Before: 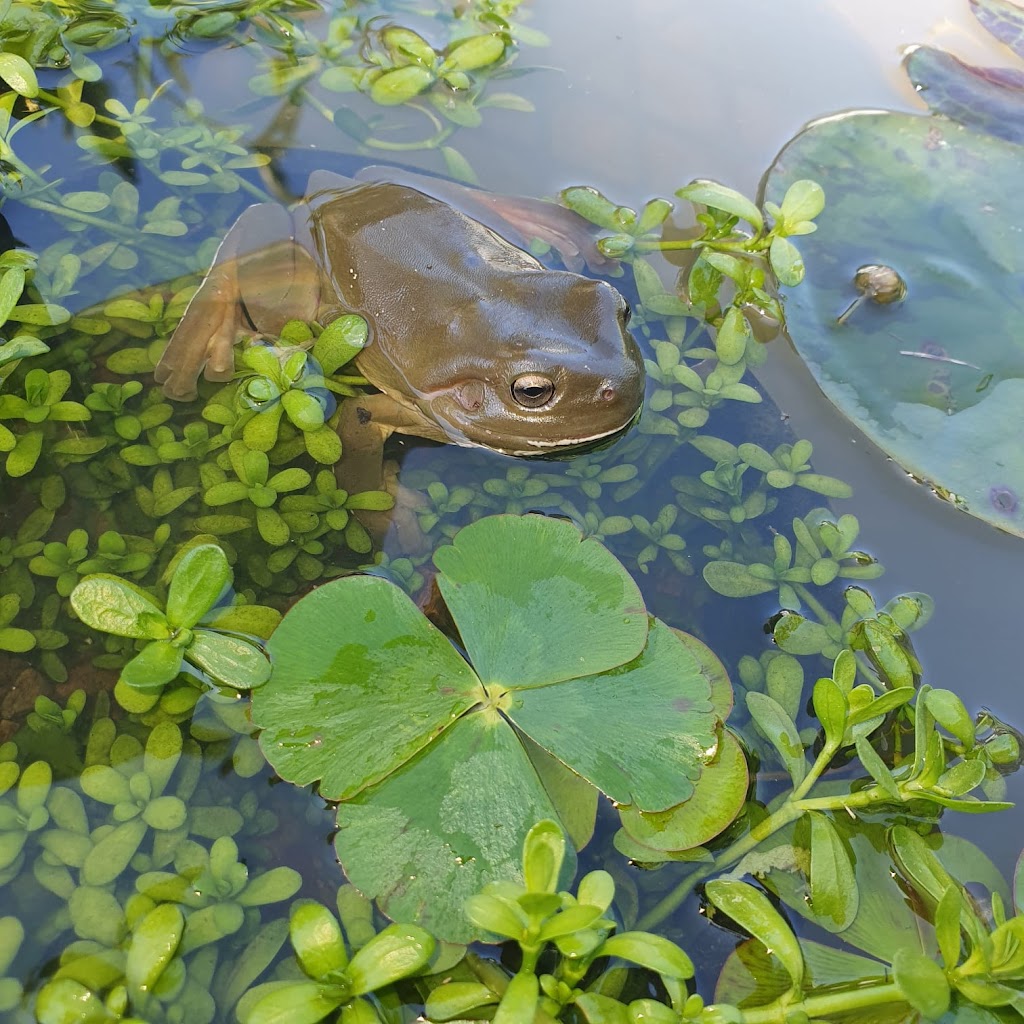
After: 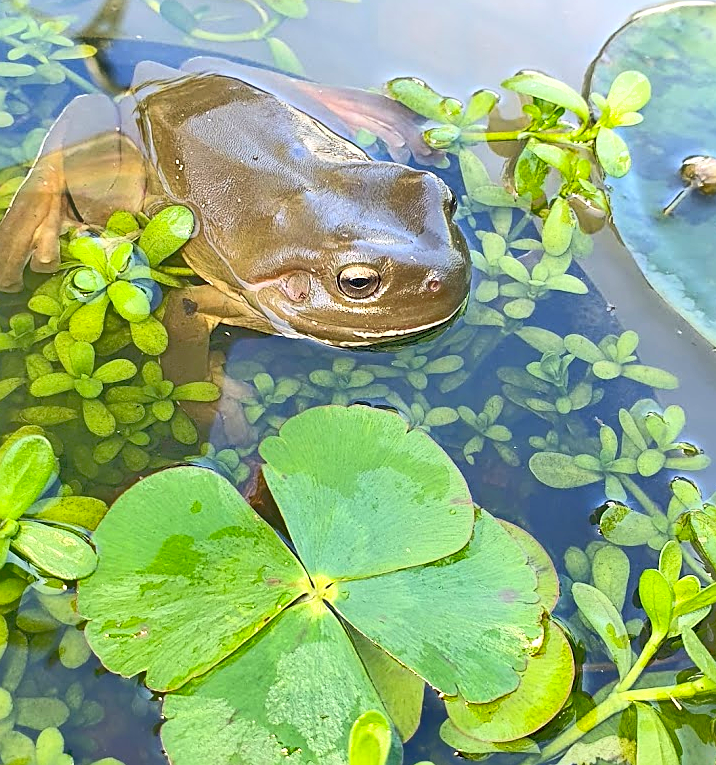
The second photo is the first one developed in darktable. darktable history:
crop and rotate: left 17.046%, top 10.659%, right 12.989%, bottom 14.553%
contrast brightness saturation: contrast 0.2, brightness 0.16, saturation 0.22
tone equalizer: -8 EV -0.528 EV, -7 EV -0.319 EV, -6 EV -0.083 EV, -5 EV 0.413 EV, -4 EV 0.985 EV, -3 EV 0.791 EV, -2 EV -0.01 EV, -1 EV 0.14 EV, +0 EV -0.012 EV, smoothing 1
shadows and highlights: shadows 12, white point adjustment 1.2, soften with gaussian
sharpen: on, module defaults
exposure: black level correction 0.005, exposure 0.417 EV, compensate highlight preservation false
